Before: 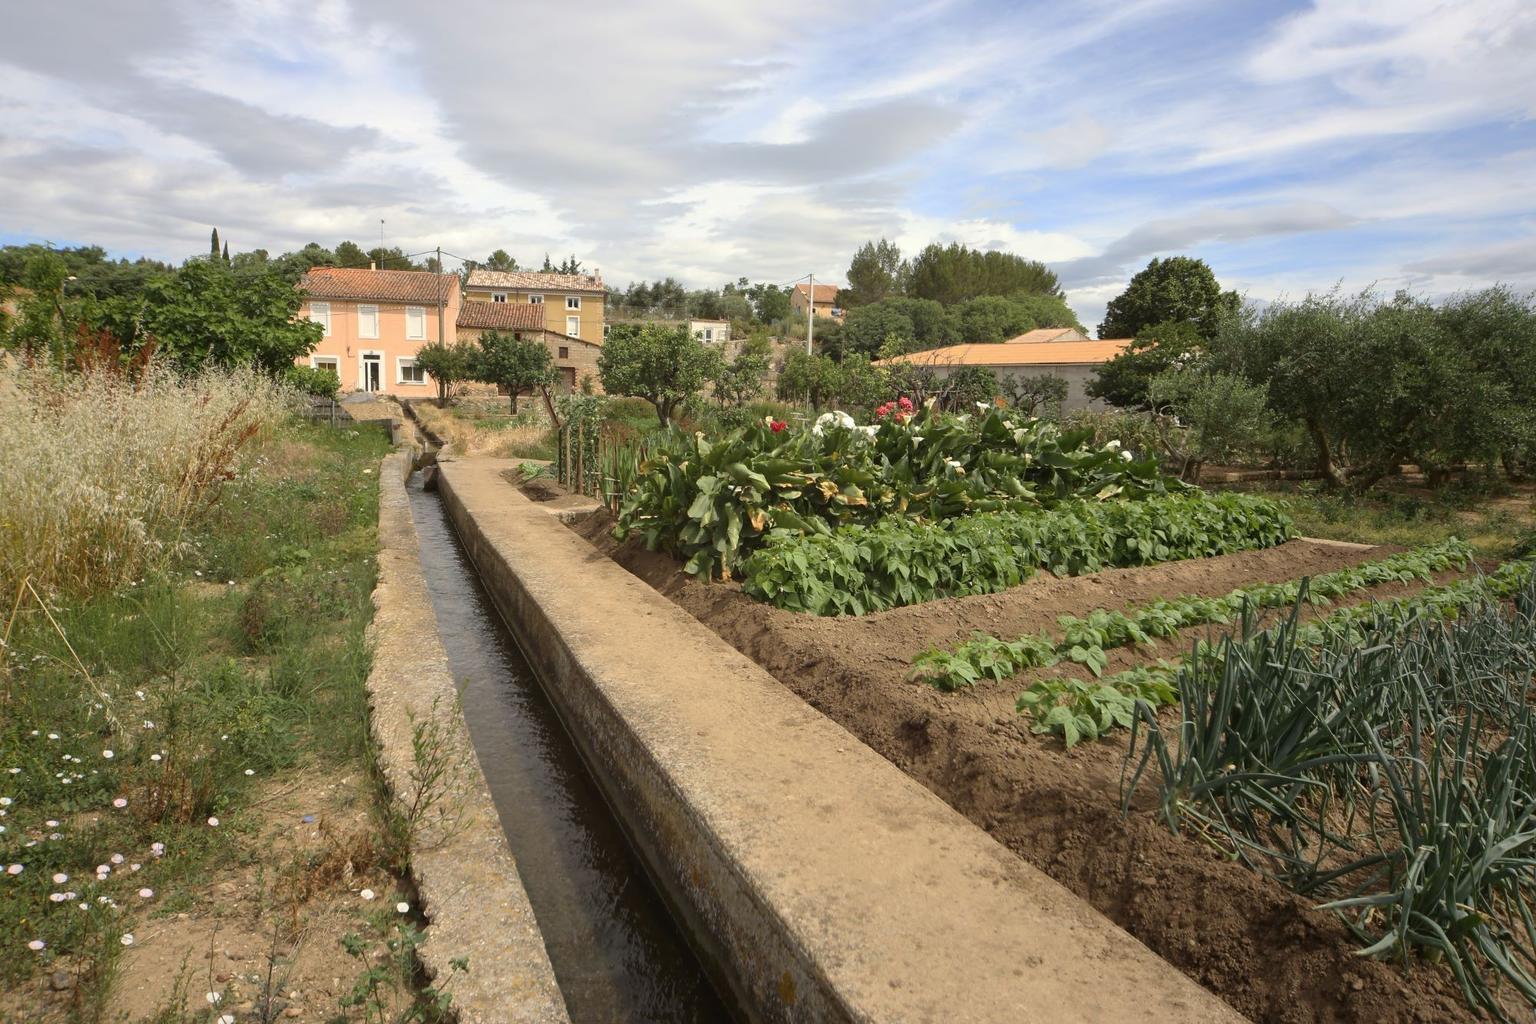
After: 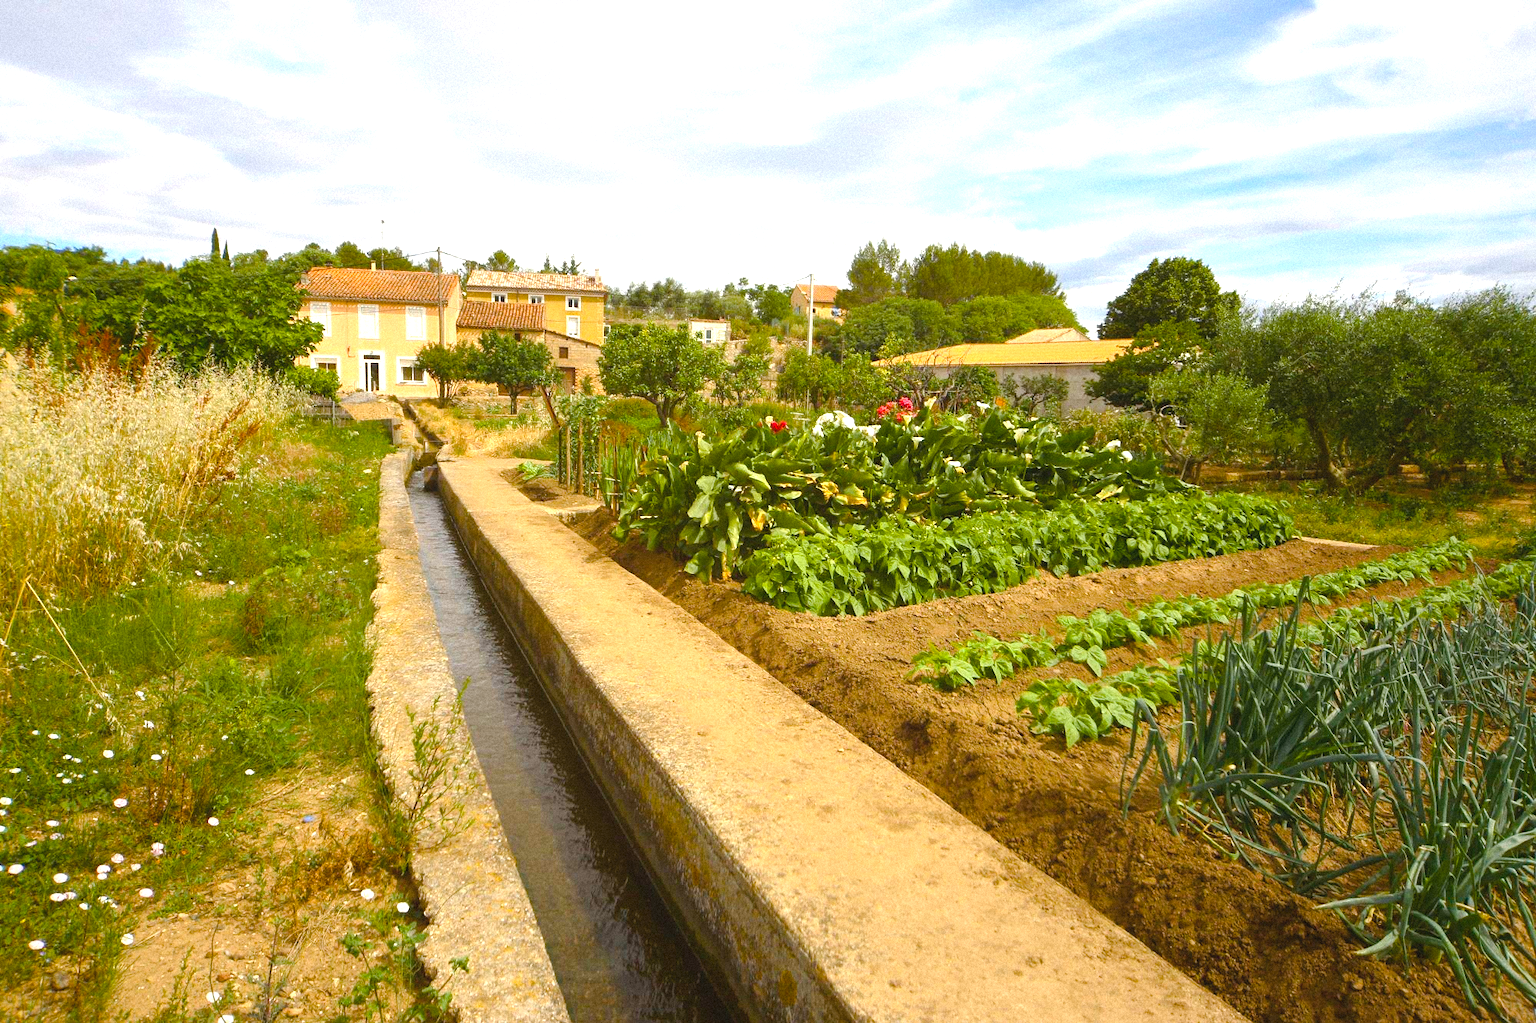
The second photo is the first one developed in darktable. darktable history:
grain: mid-tones bias 0%
contrast brightness saturation: contrast -0.1, saturation -0.1
exposure: black level correction 0.001, exposure 0.5 EV, compensate exposure bias true, compensate highlight preservation false
color balance rgb: linear chroma grading › shadows 10%, linear chroma grading › highlights 10%, linear chroma grading › global chroma 15%, linear chroma grading › mid-tones 15%, perceptual saturation grading › global saturation 40%, perceptual saturation grading › highlights -25%, perceptual saturation grading › mid-tones 35%, perceptual saturation grading › shadows 35%, perceptual brilliance grading › global brilliance 11.29%, global vibrance 11.29%
